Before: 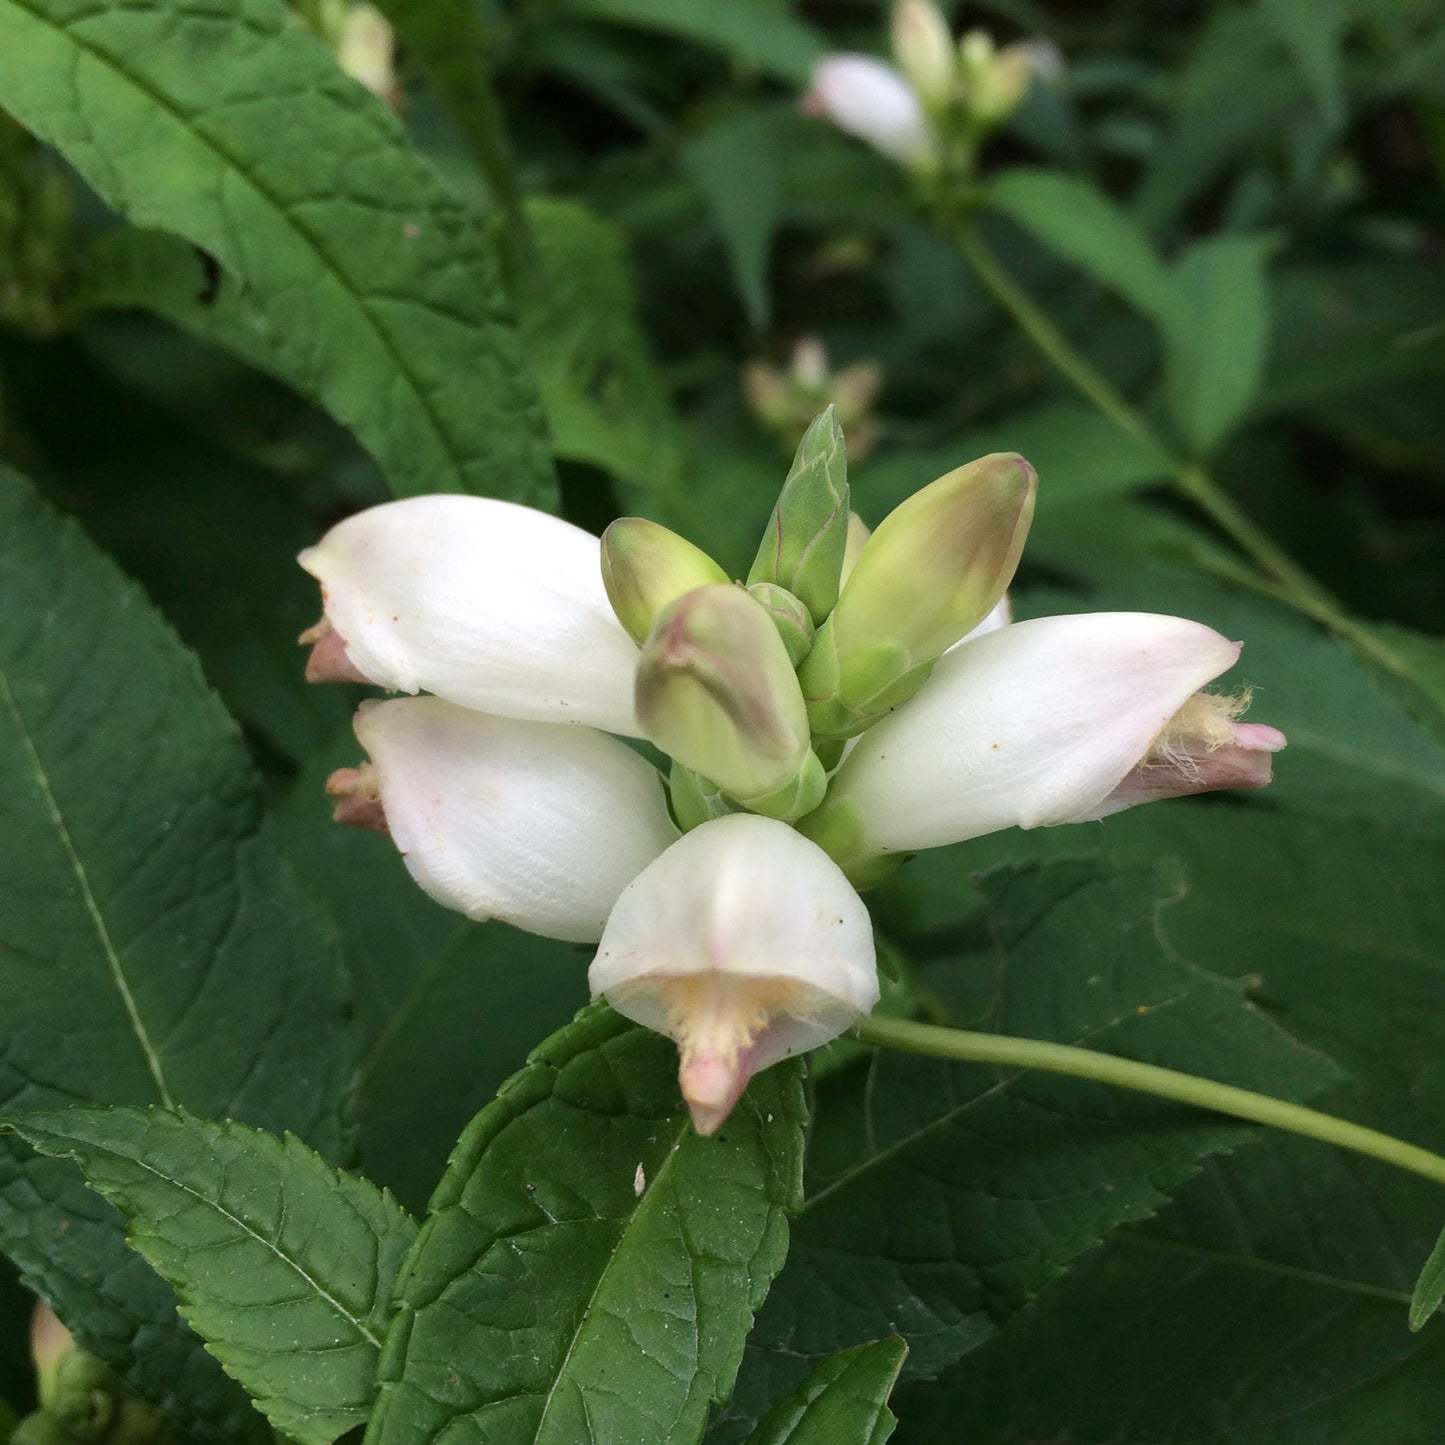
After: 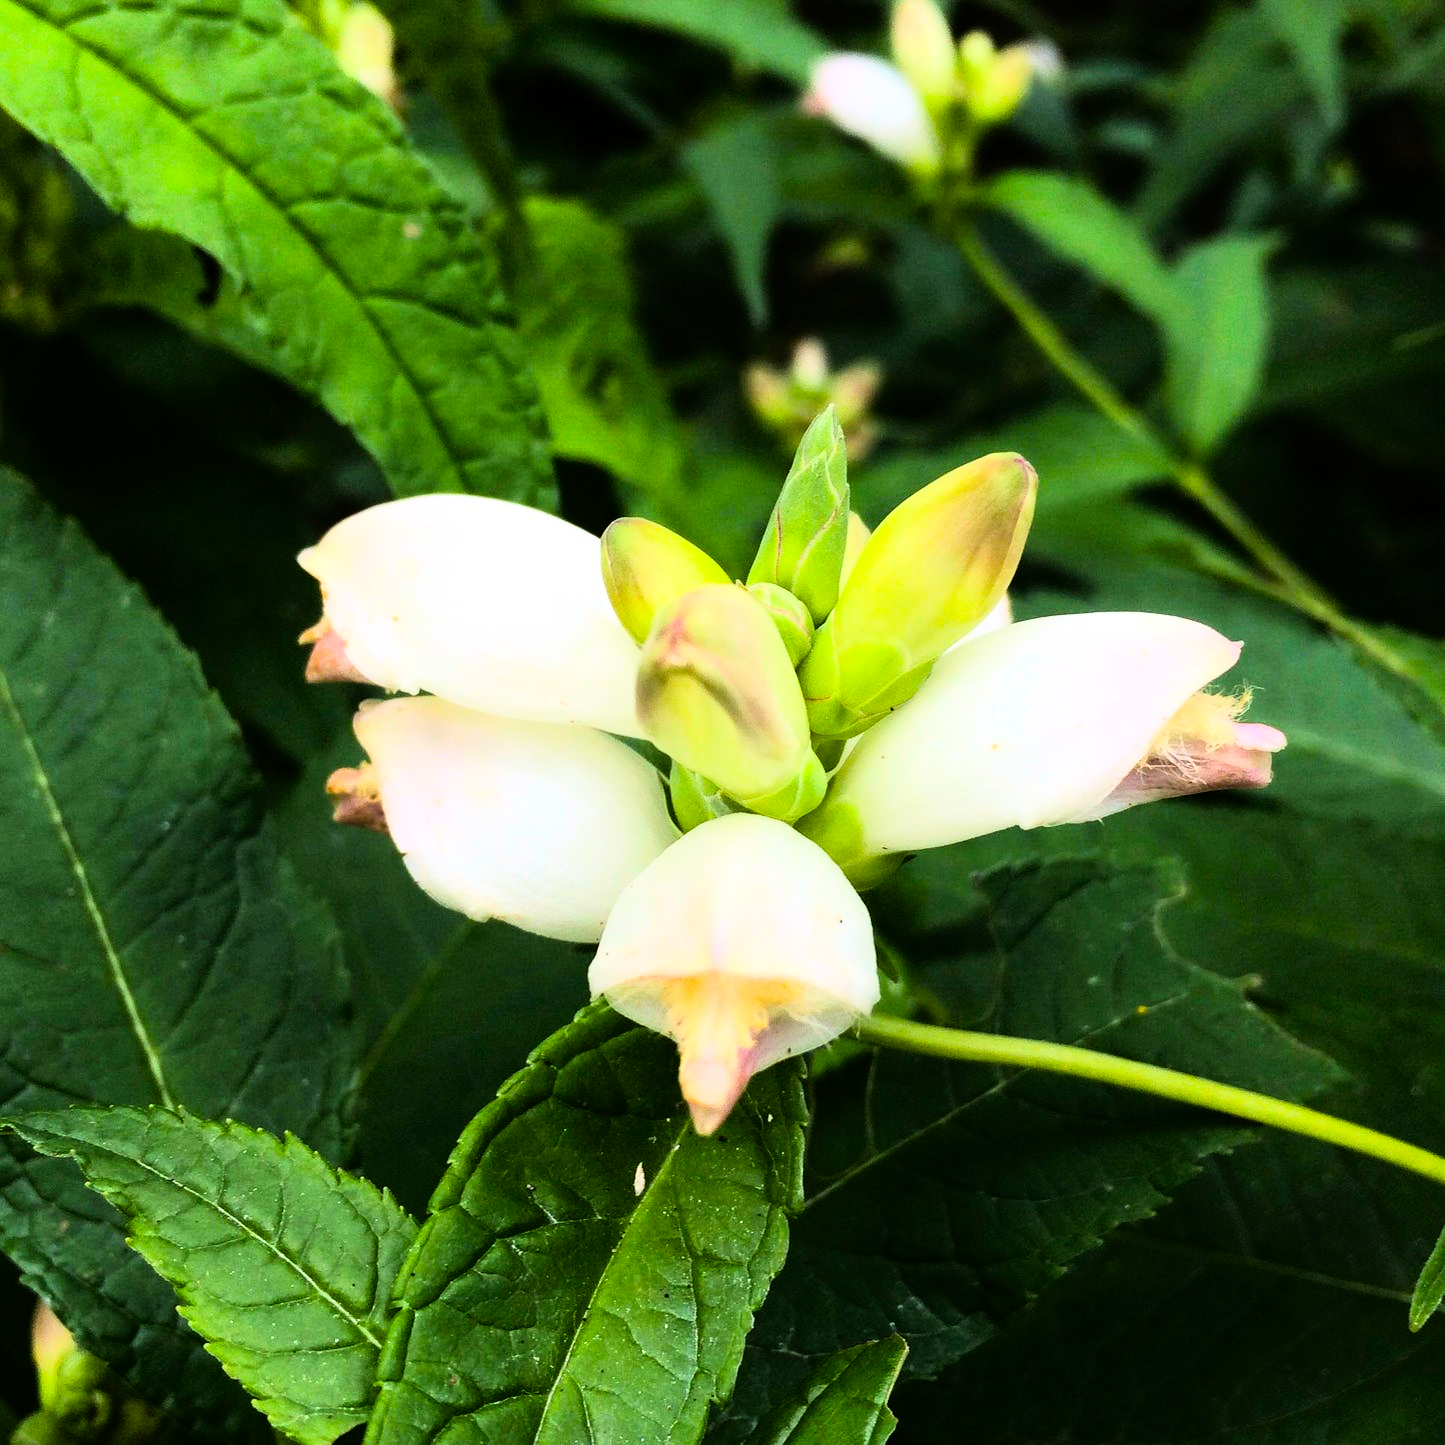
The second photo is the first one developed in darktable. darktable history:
rgb curve: curves: ch0 [(0, 0) (0.21, 0.15) (0.24, 0.21) (0.5, 0.75) (0.75, 0.96) (0.89, 0.99) (1, 1)]; ch1 [(0, 0.02) (0.21, 0.13) (0.25, 0.2) (0.5, 0.67) (0.75, 0.9) (0.89, 0.97) (1, 1)]; ch2 [(0, 0.02) (0.21, 0.13) (0.25, 0.2) (0.5, 0.67) (0.75, 0.9) (0.89, 0.97) (1, 1)], compensate middle gray true
color balance rgb: linear chroma grading › global chroma 15%, perceptual saturation grading › global saturation 30%
color contrast: green-magenta contrast 0.96
